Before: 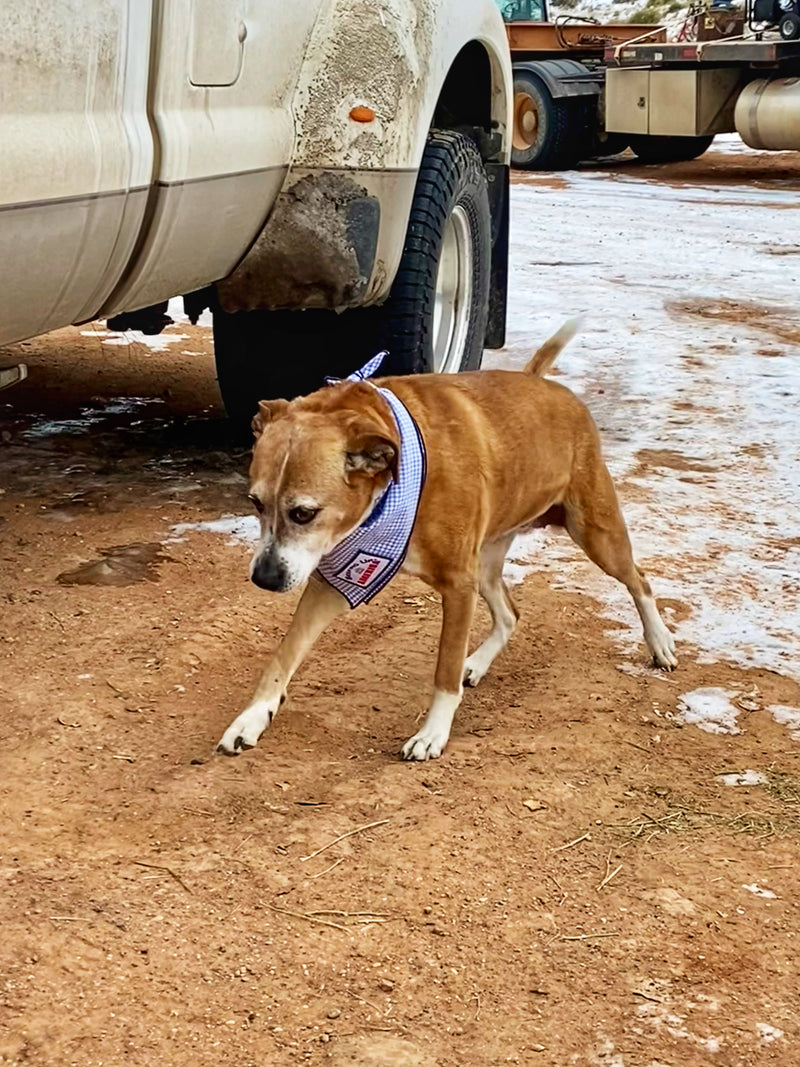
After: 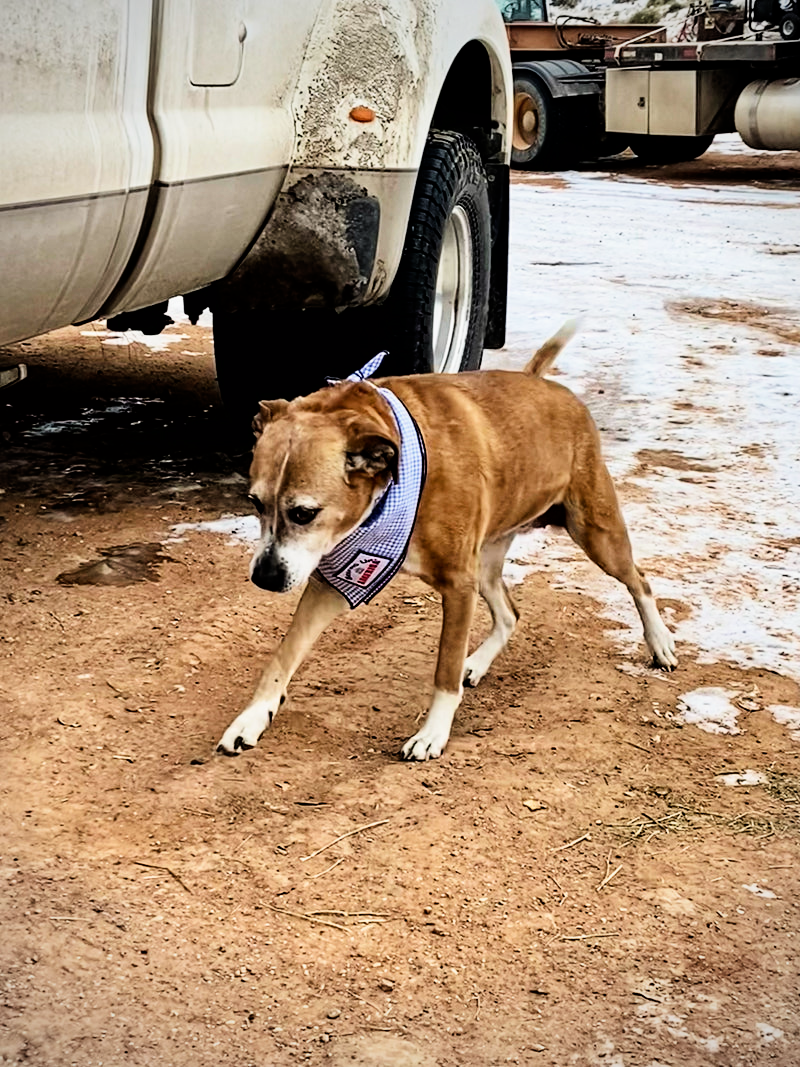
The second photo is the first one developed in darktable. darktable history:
filmic rgb: black relative exposure -5.42 EV, white relative exposure 2.85 EV, dynamic range scaling -37.73%, hardness 4, contrast 1.605, highlights saturation mix -0.93%
vignetting: fall-off radius 60.65%
